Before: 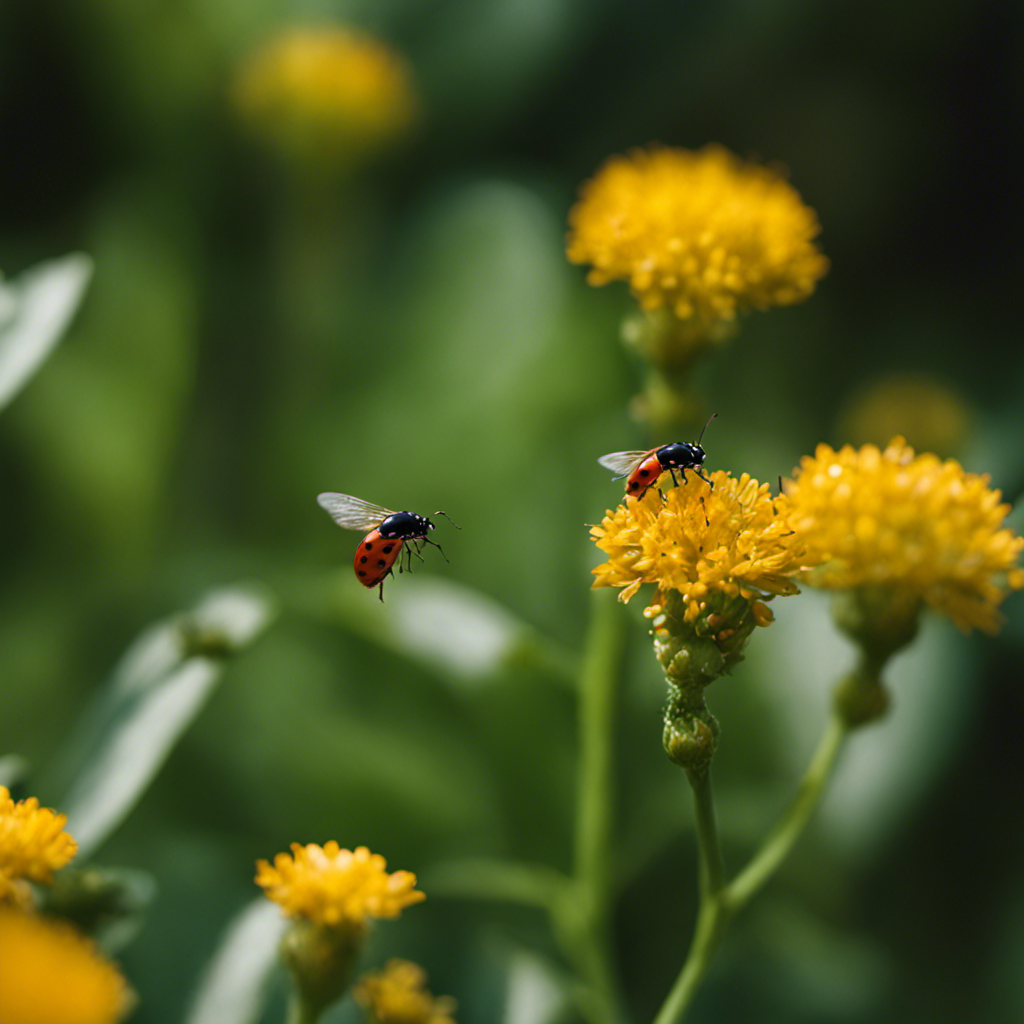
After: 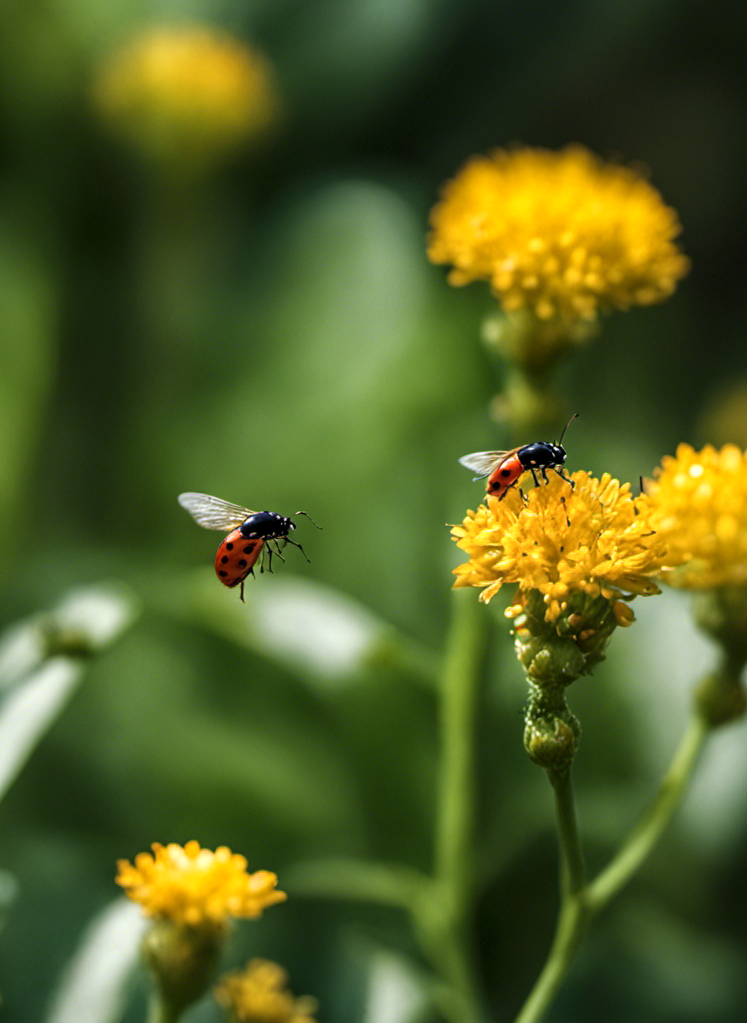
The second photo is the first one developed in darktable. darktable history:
local contrast: on, module defaults
tone equalizer: -8 EV -0.454 EV, -7 EV -0.417 EV, -6 EV -0.312 EV, -5 EV -0.262 EV, -3 EV 0.241 EV, -2 EV 0.36 EV, -1 EV 0.394 EV, +0 EV 0.422 EV, mask exposure compensation -0.507 EV
crop: left 13.592%, right 13.398%
